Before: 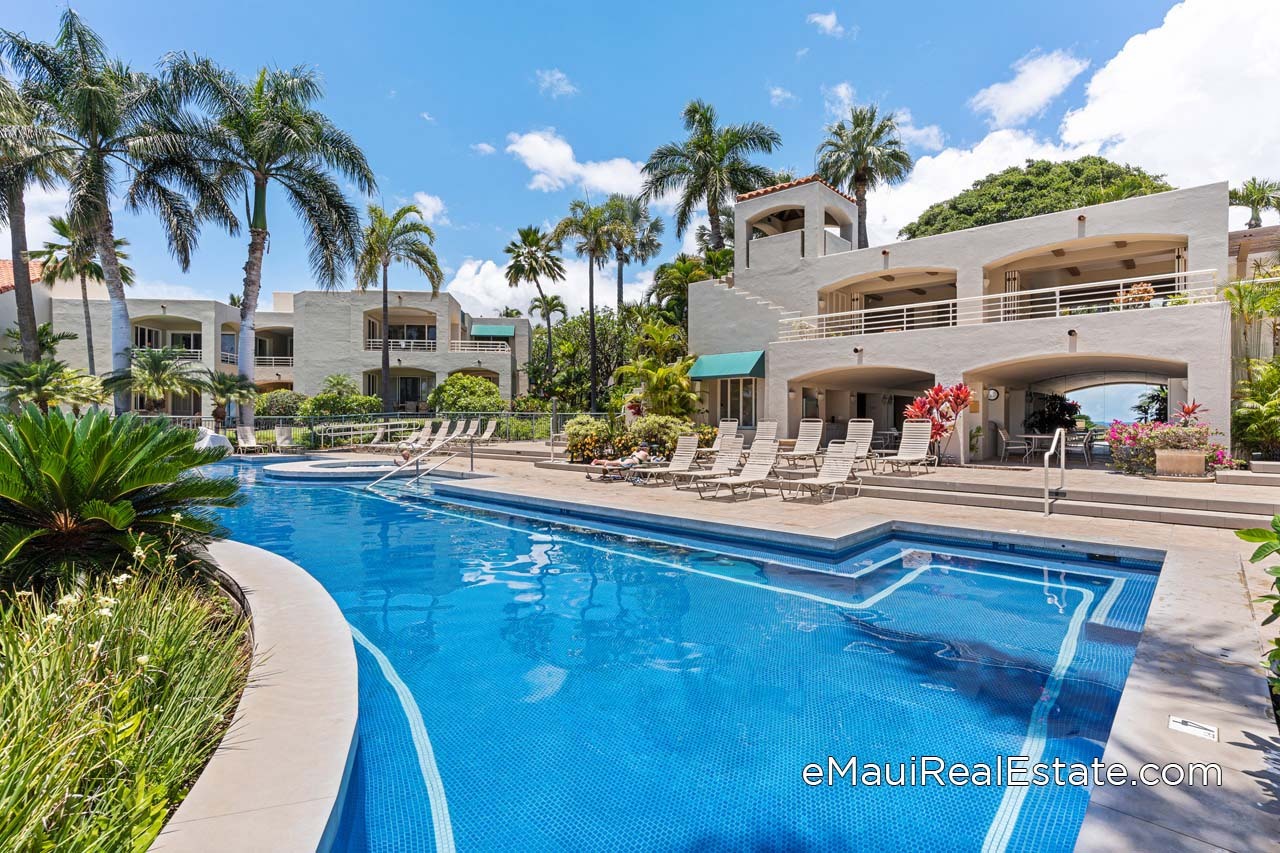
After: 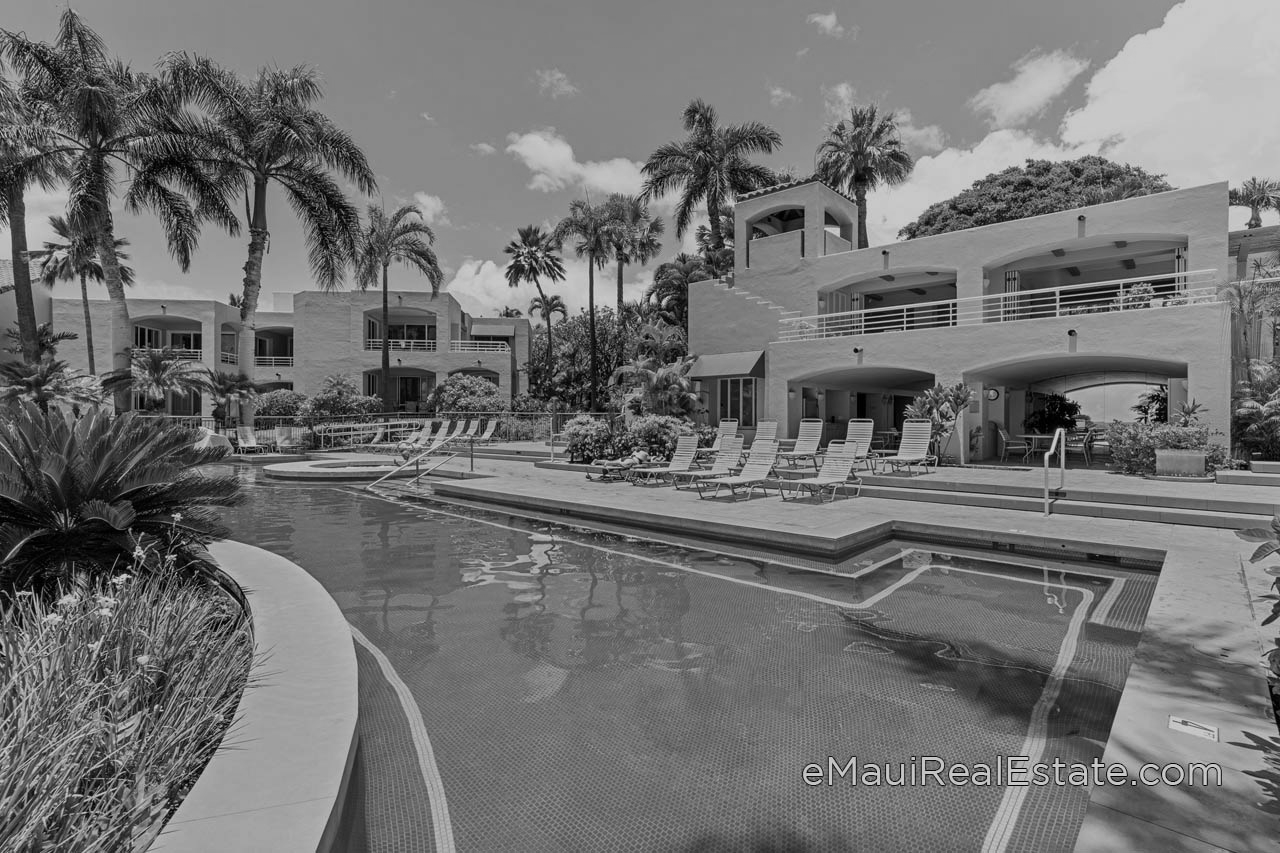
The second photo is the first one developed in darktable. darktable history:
exposure: black level correction 0, exposure -0.766 EV, compensate highlight preservation false
monochrome: on, module defaults
